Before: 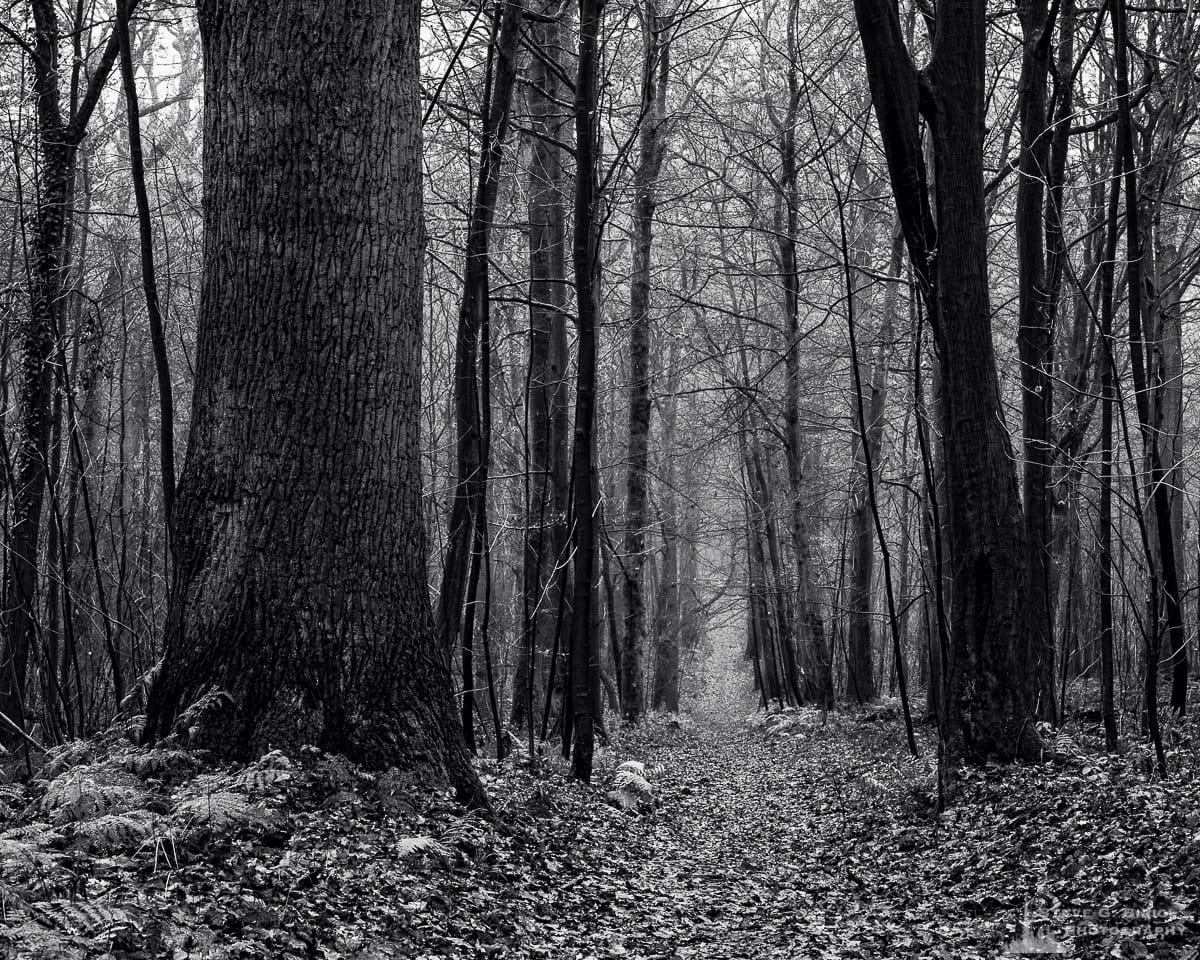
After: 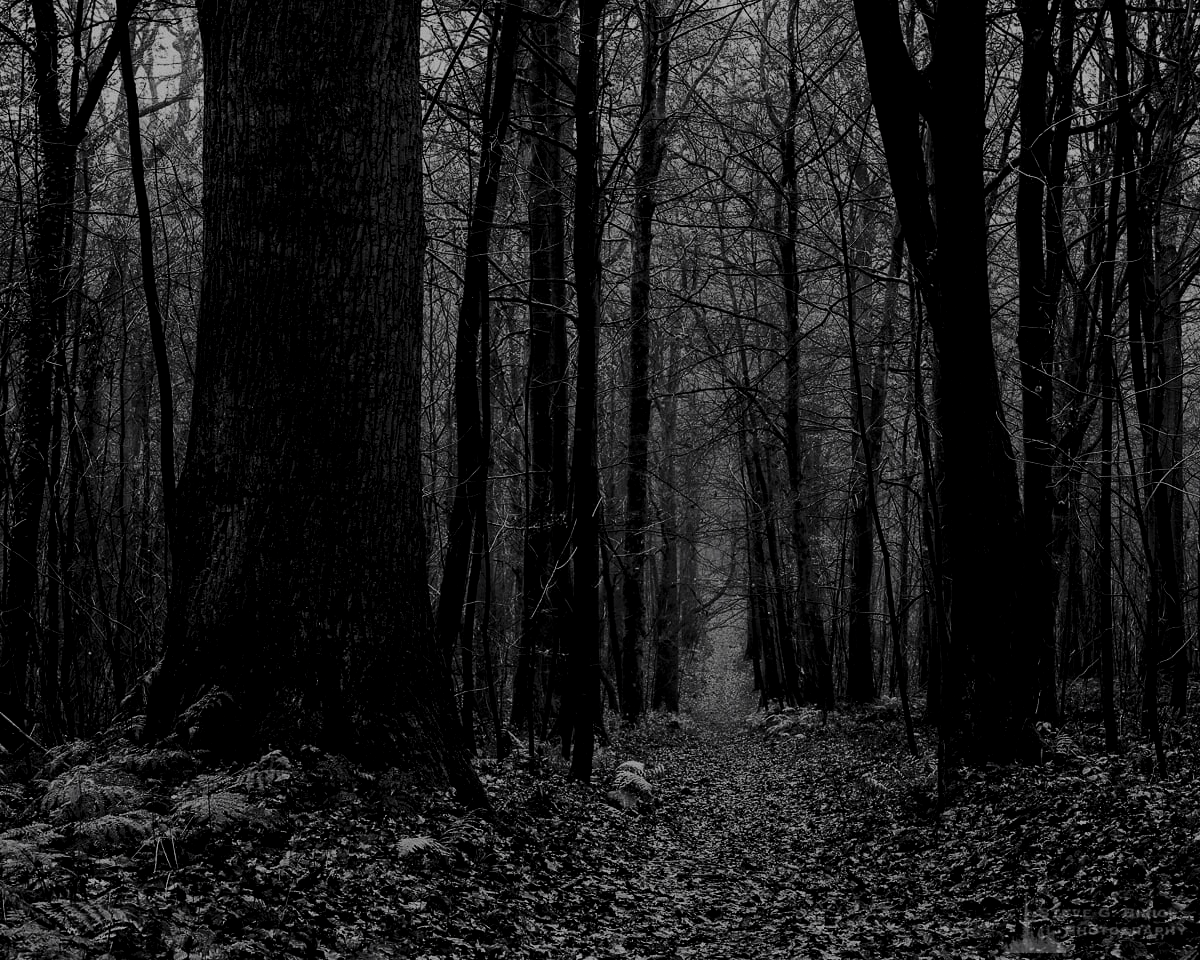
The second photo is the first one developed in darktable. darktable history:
color zones: curves: ch1 [(0.24, 0.629) (0.75, 0.5)]; ch2 [(0.255, 0.454) (0.745, 0.491)], mix 102.12%
exposure: exposure -1 EV, compensate highlight preservation false
levels: levels [0.101, 0.578, 0.953]
